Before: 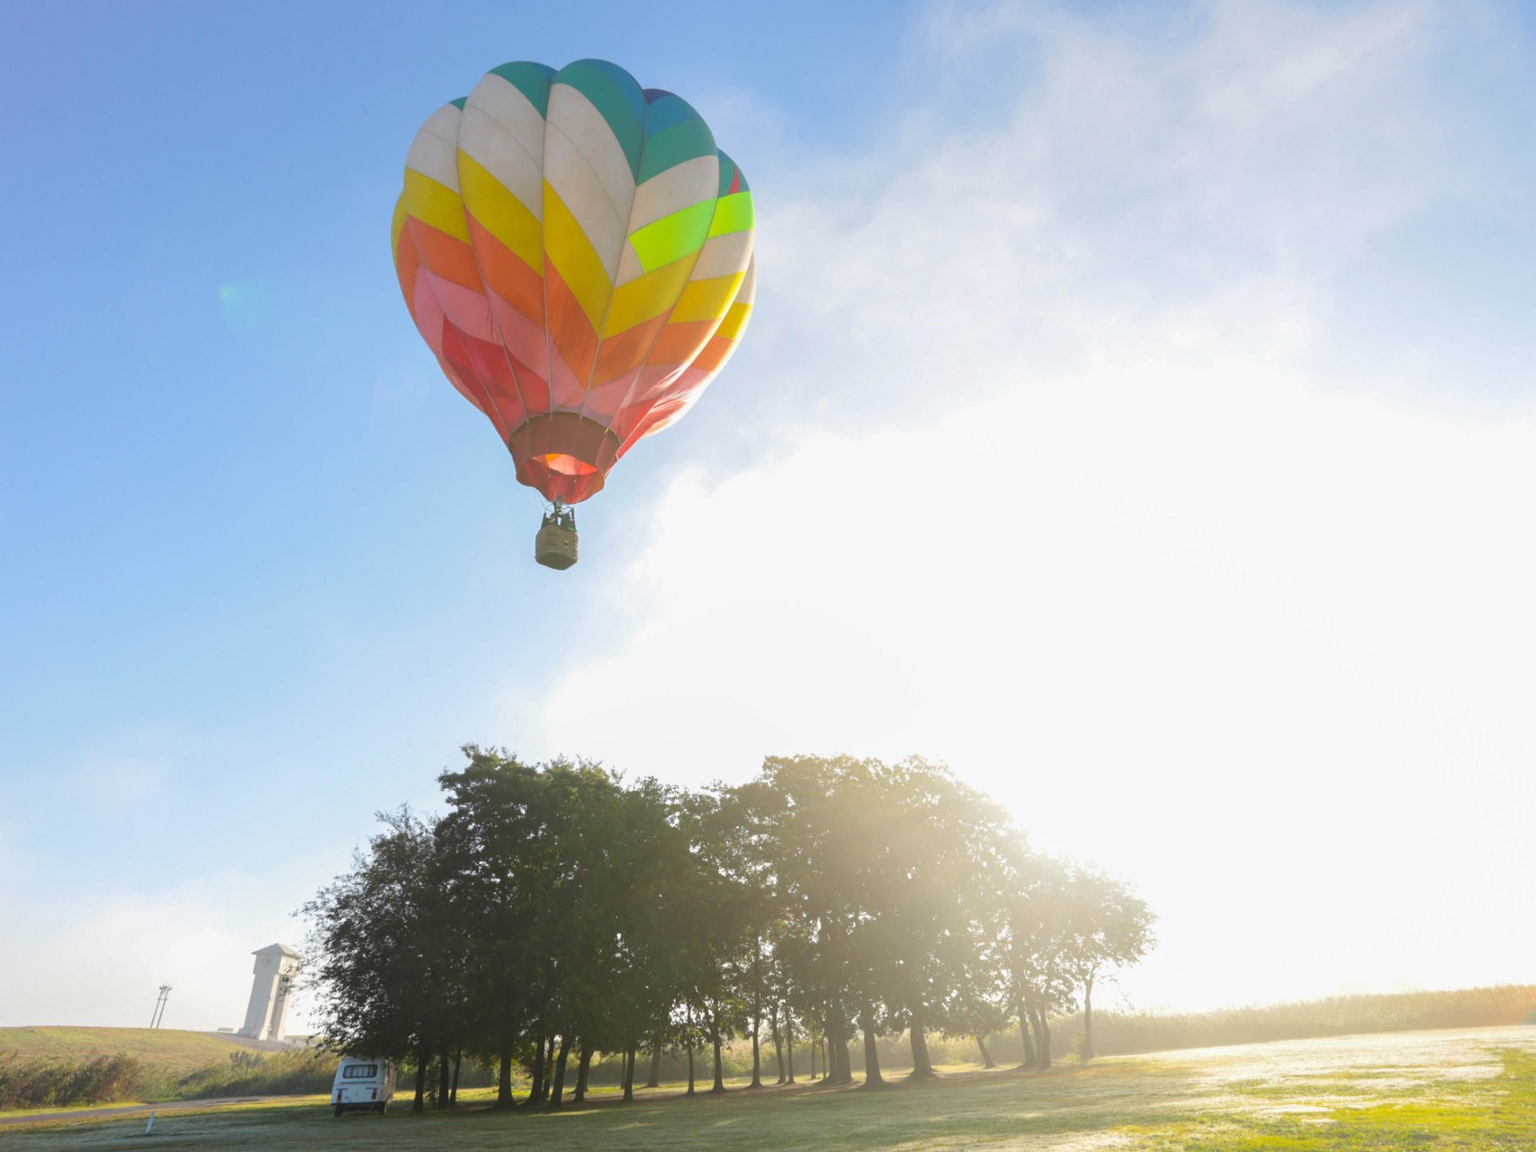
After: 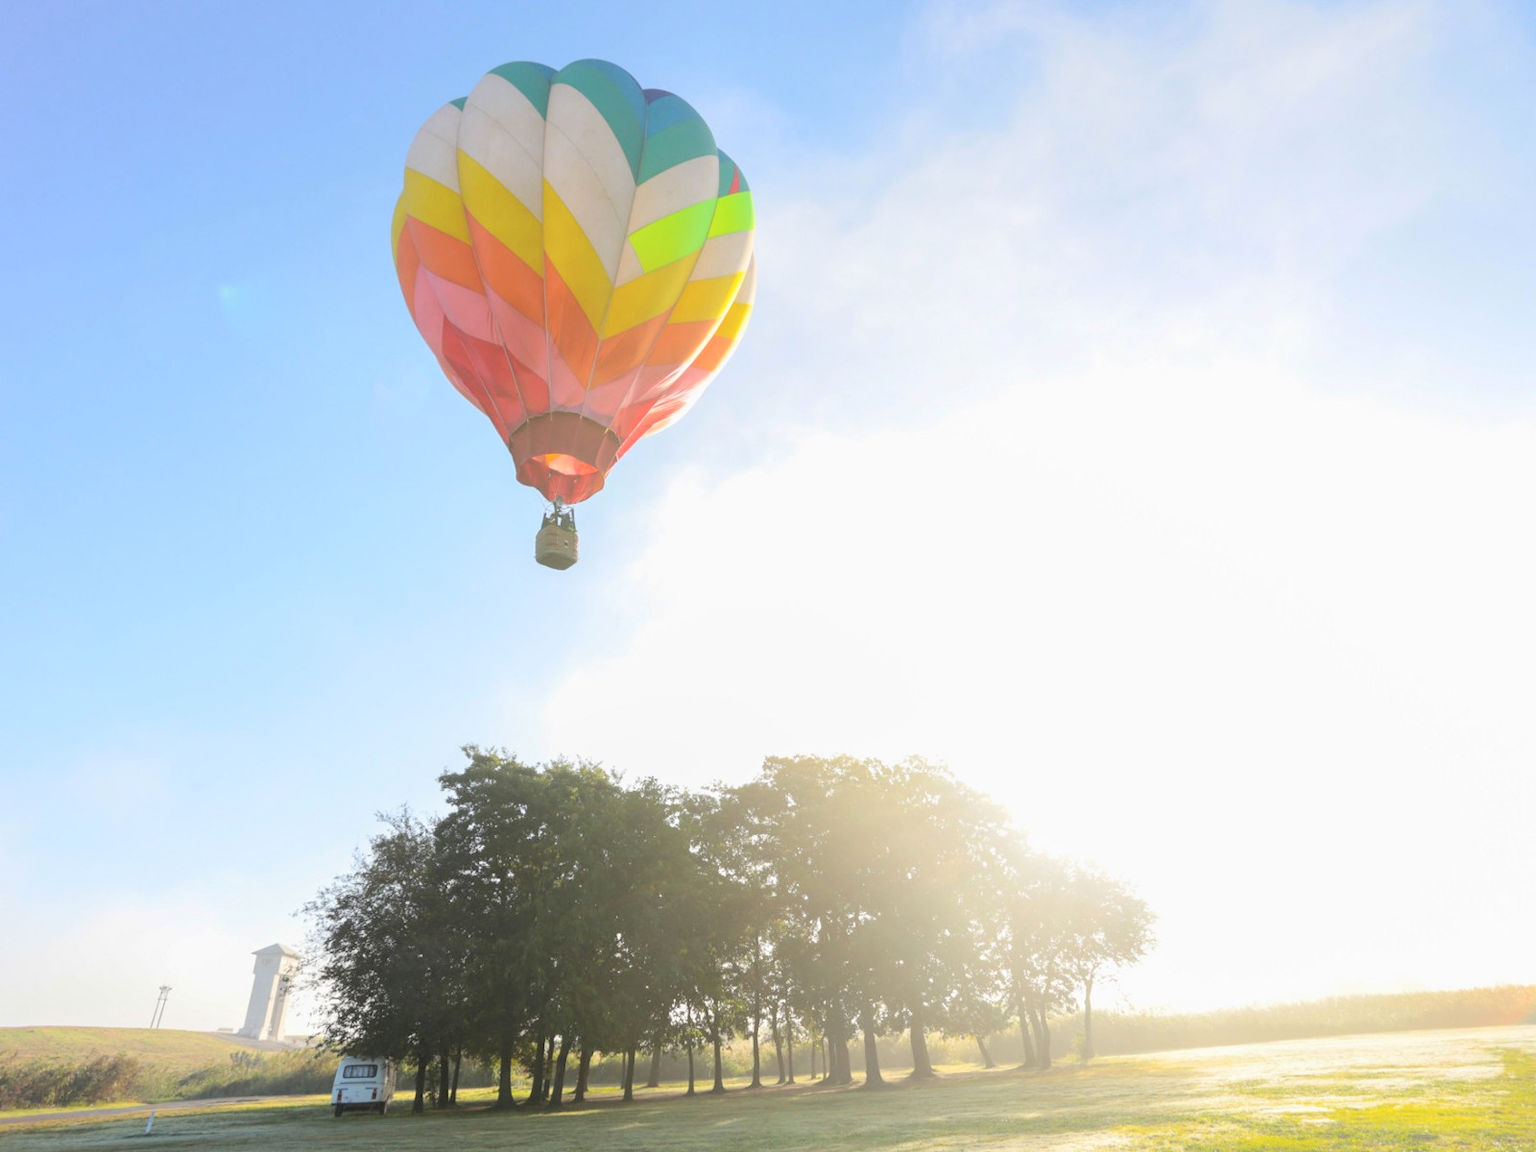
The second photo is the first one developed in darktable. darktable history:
tone curve: curves: ch0 [(0, 0) (0.003, 0.004) (0.011, 0.015) (0.025, 0.033) (0.044, 0.059) (0.069, 0.093) (0.1, 0.133) (0.136, 0.182) (0.177, 0.237) (0.224, 0.3) (0.277, 0.369) (0.335, 0.437) (0.399, 0.511) (0.468, 0.584) (0.543, 0.656) (0.623, 0.729) (0.709, 0.8) (0.801, 0.872) (0.898, 0.935) (1, 1)], color space Lab, independent channels, preserve colors none
